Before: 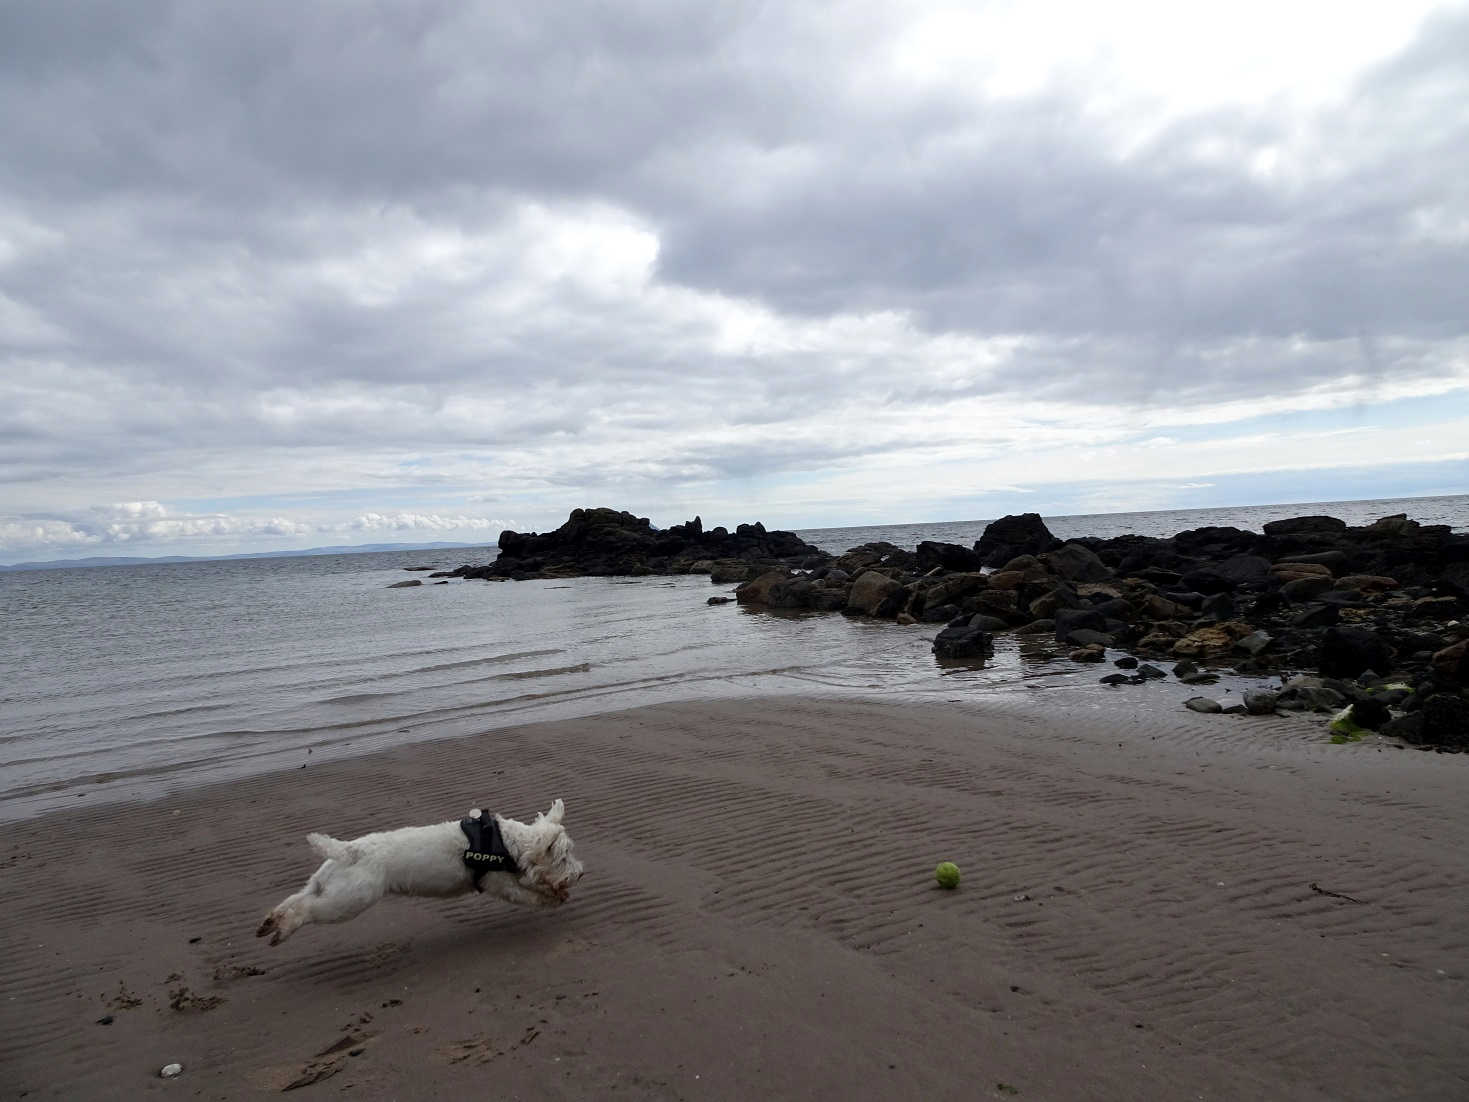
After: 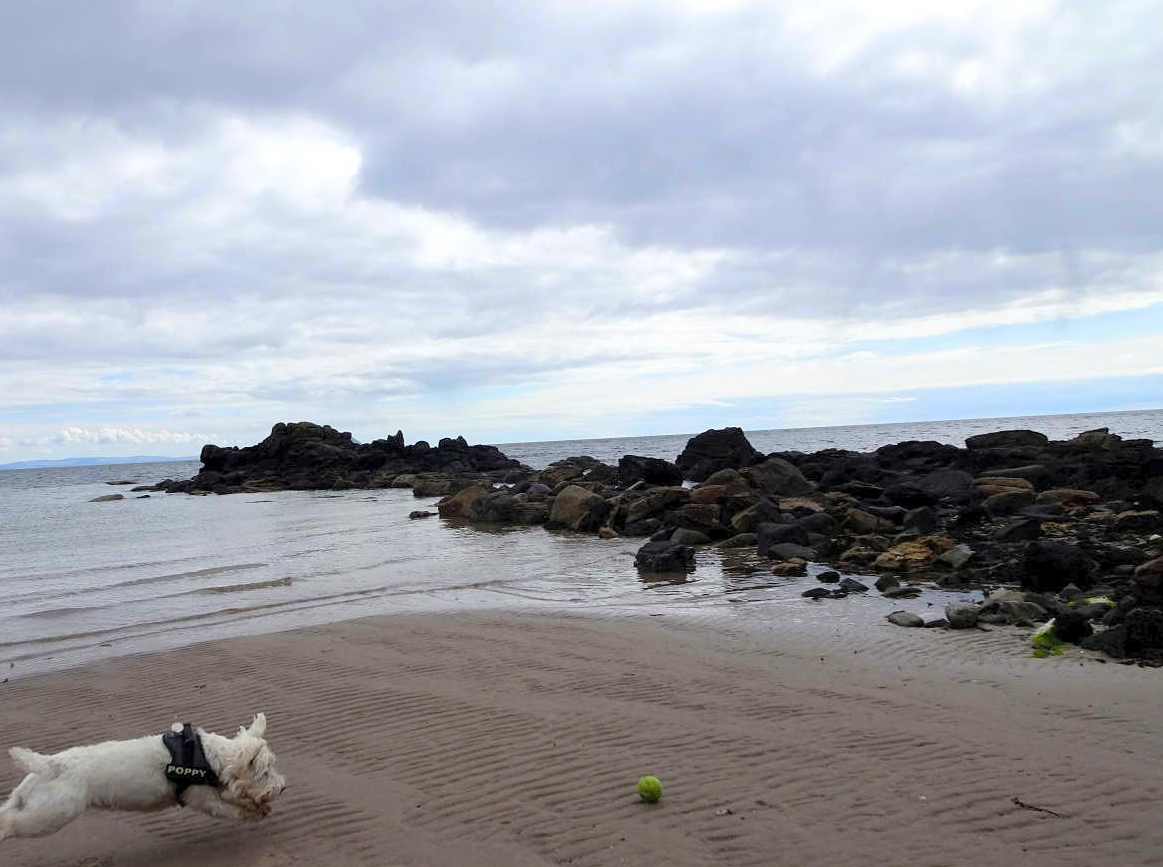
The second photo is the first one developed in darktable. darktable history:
crop and rotate: left 20.287%, top 7.808%, right 0.483%, bottom 13.472%
contrast brightness saturation: contrast 0.068, brightness 0.172, saturation 0.415
